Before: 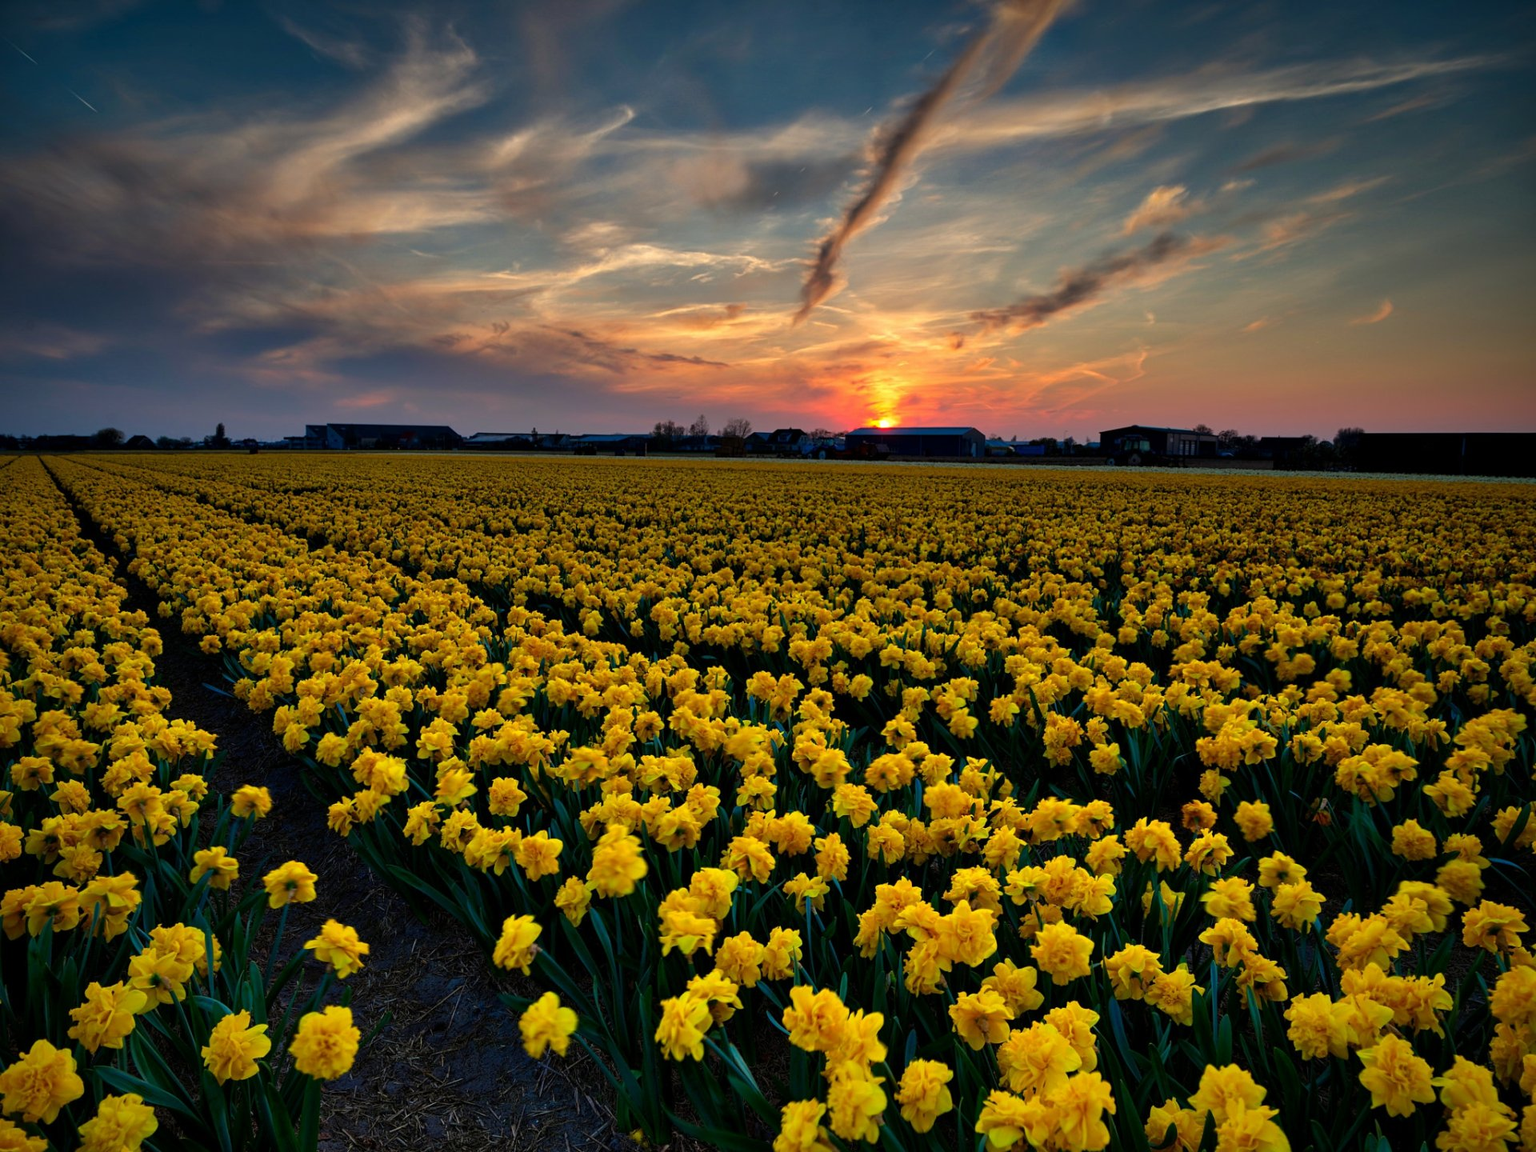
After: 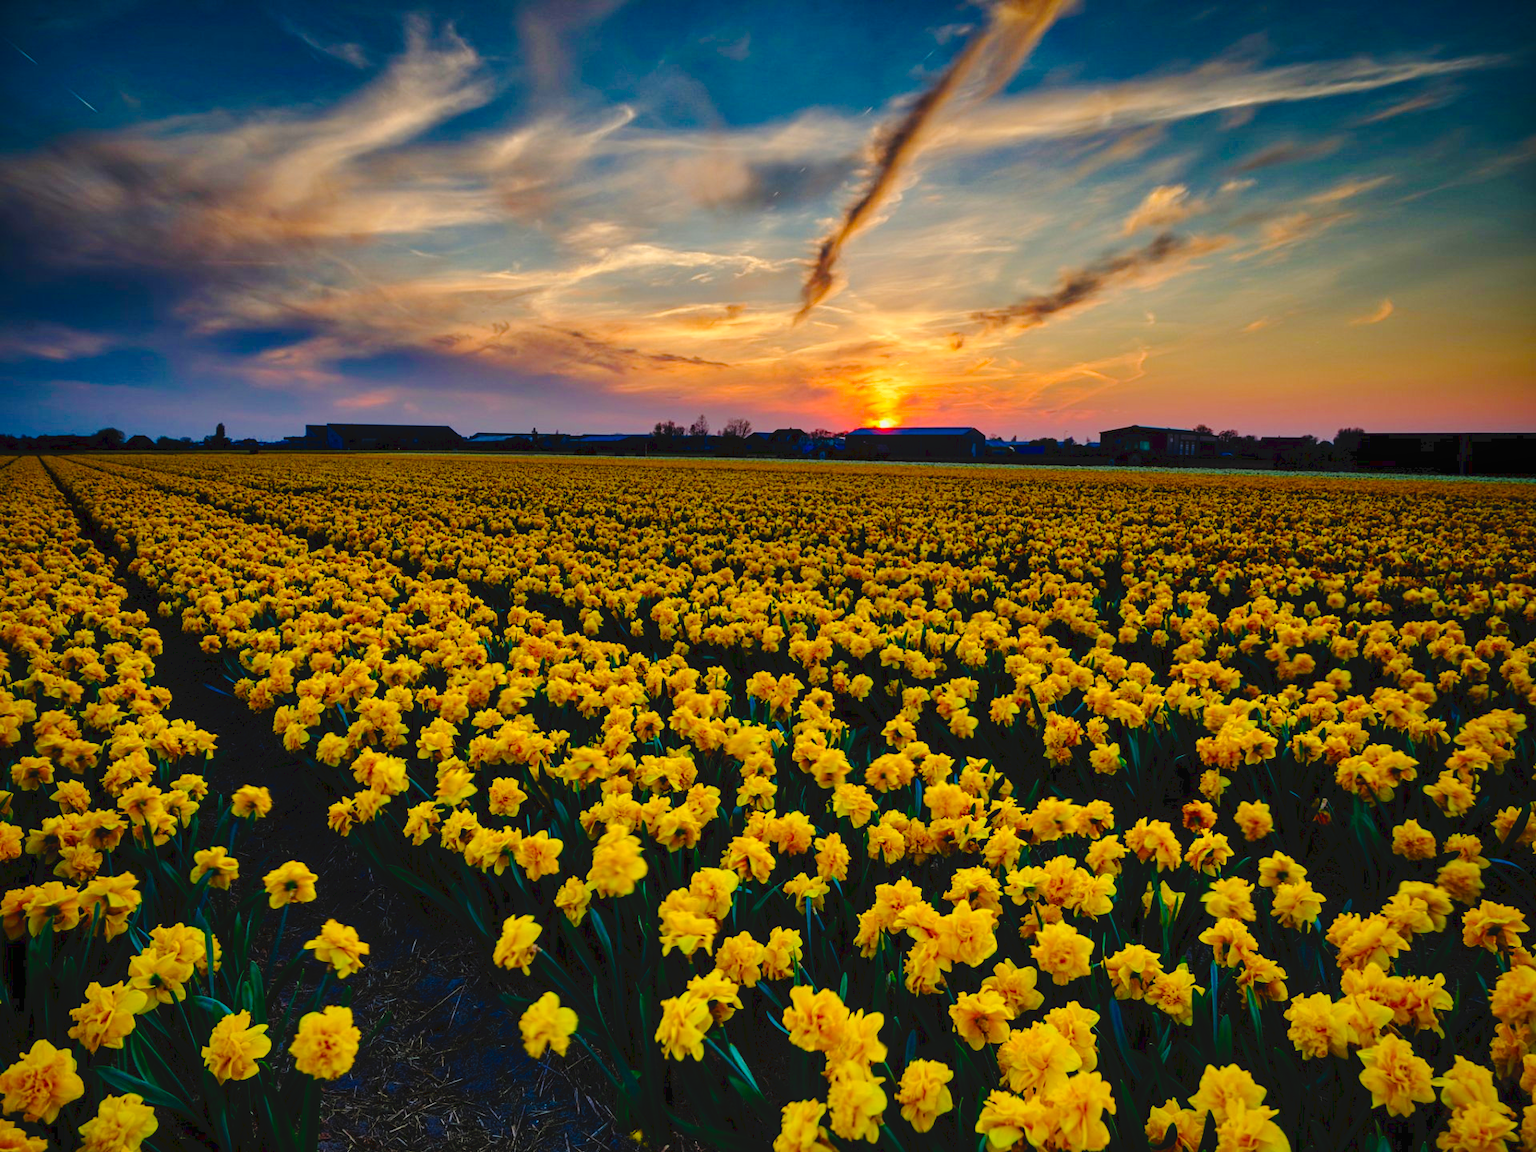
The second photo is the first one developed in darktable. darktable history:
tone curve: curves: ch0 [(0, 0) (0.003, 0.047) (0.011, 0.05) (0.025, 0.053) (0.044, 0.057) (0.069, 0.062) (0.1, 0.084) (0.136, 0.115) (0.177, 0.159) (0.224, 0.216) (0.277, 0.289) (0.335, 0.382) (0.399, 0.474) (0.468, 0.561) (0.543, 0.636) (0.623, 0.705) (0.709, 0.778) (0.801, 0.847) (0.898, 0.916) (1, 1)], preserve colors none
velvia: strength 32.35%, mid-tones bias 0.205
local contrast: detail 110%
